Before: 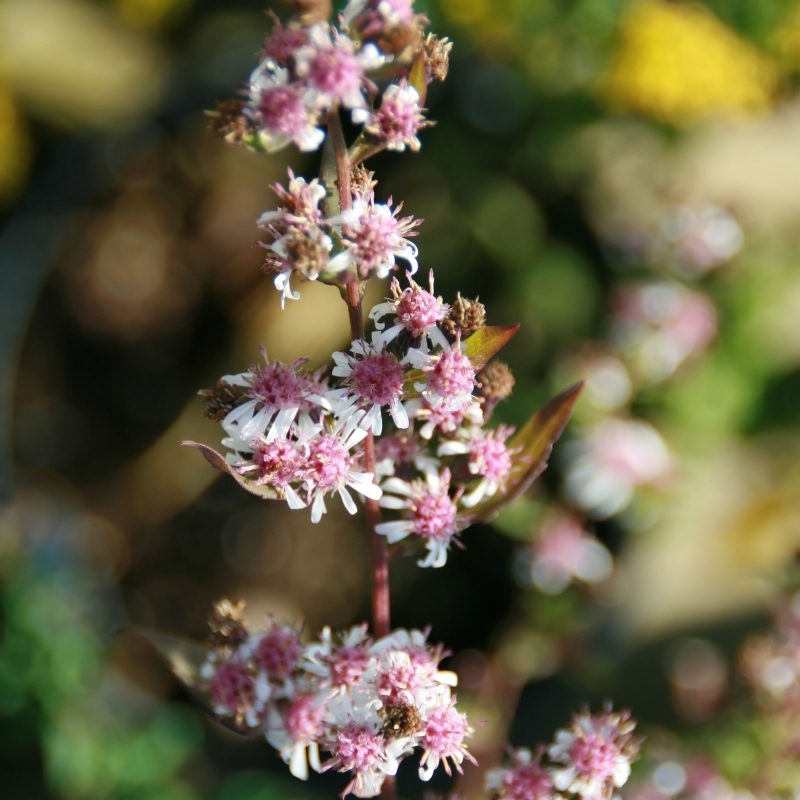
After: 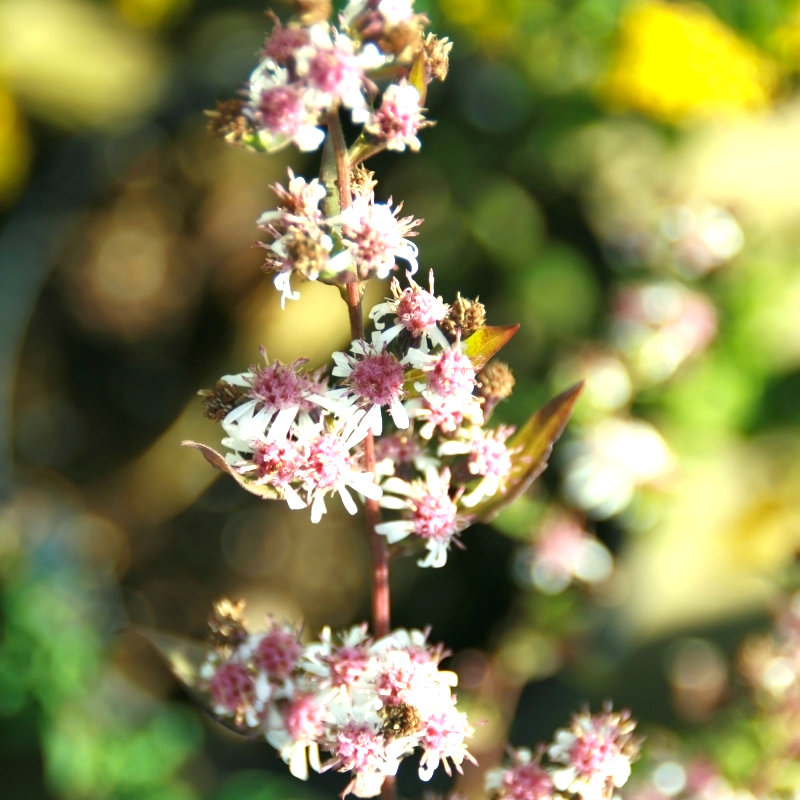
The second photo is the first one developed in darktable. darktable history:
color correction: highlights a* -5.69, highlights b* 11.32
exposure: exposure 1 EV, compensate exposure bias true, compensate highlight preservation false
